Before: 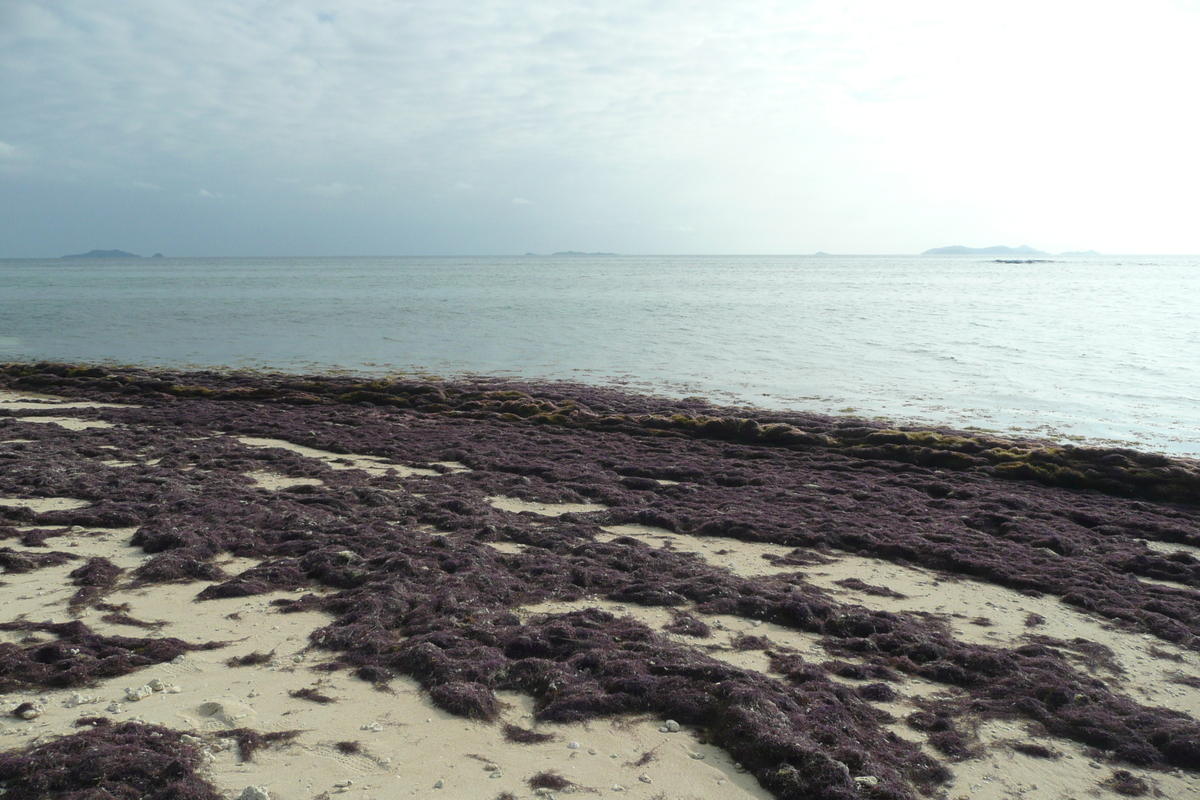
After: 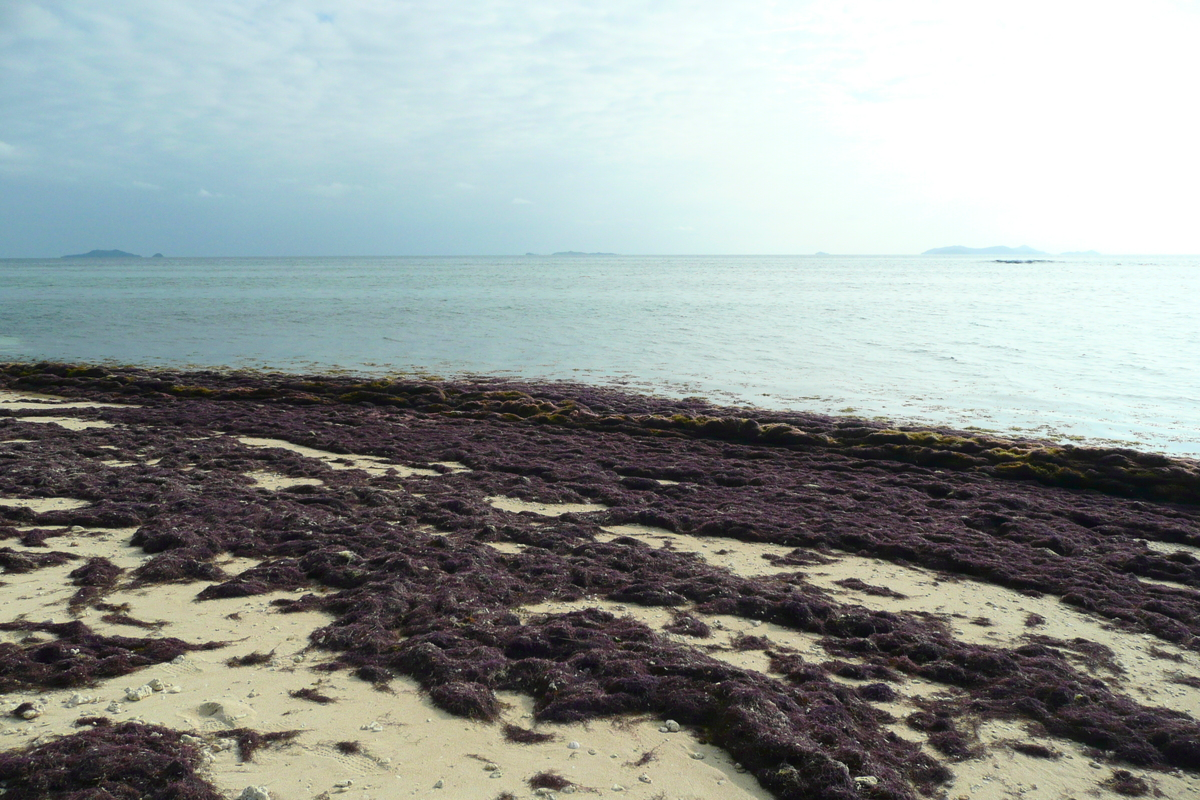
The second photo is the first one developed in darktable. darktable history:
contrast brightness saturation: contrast 0.163, saturation 0.313
